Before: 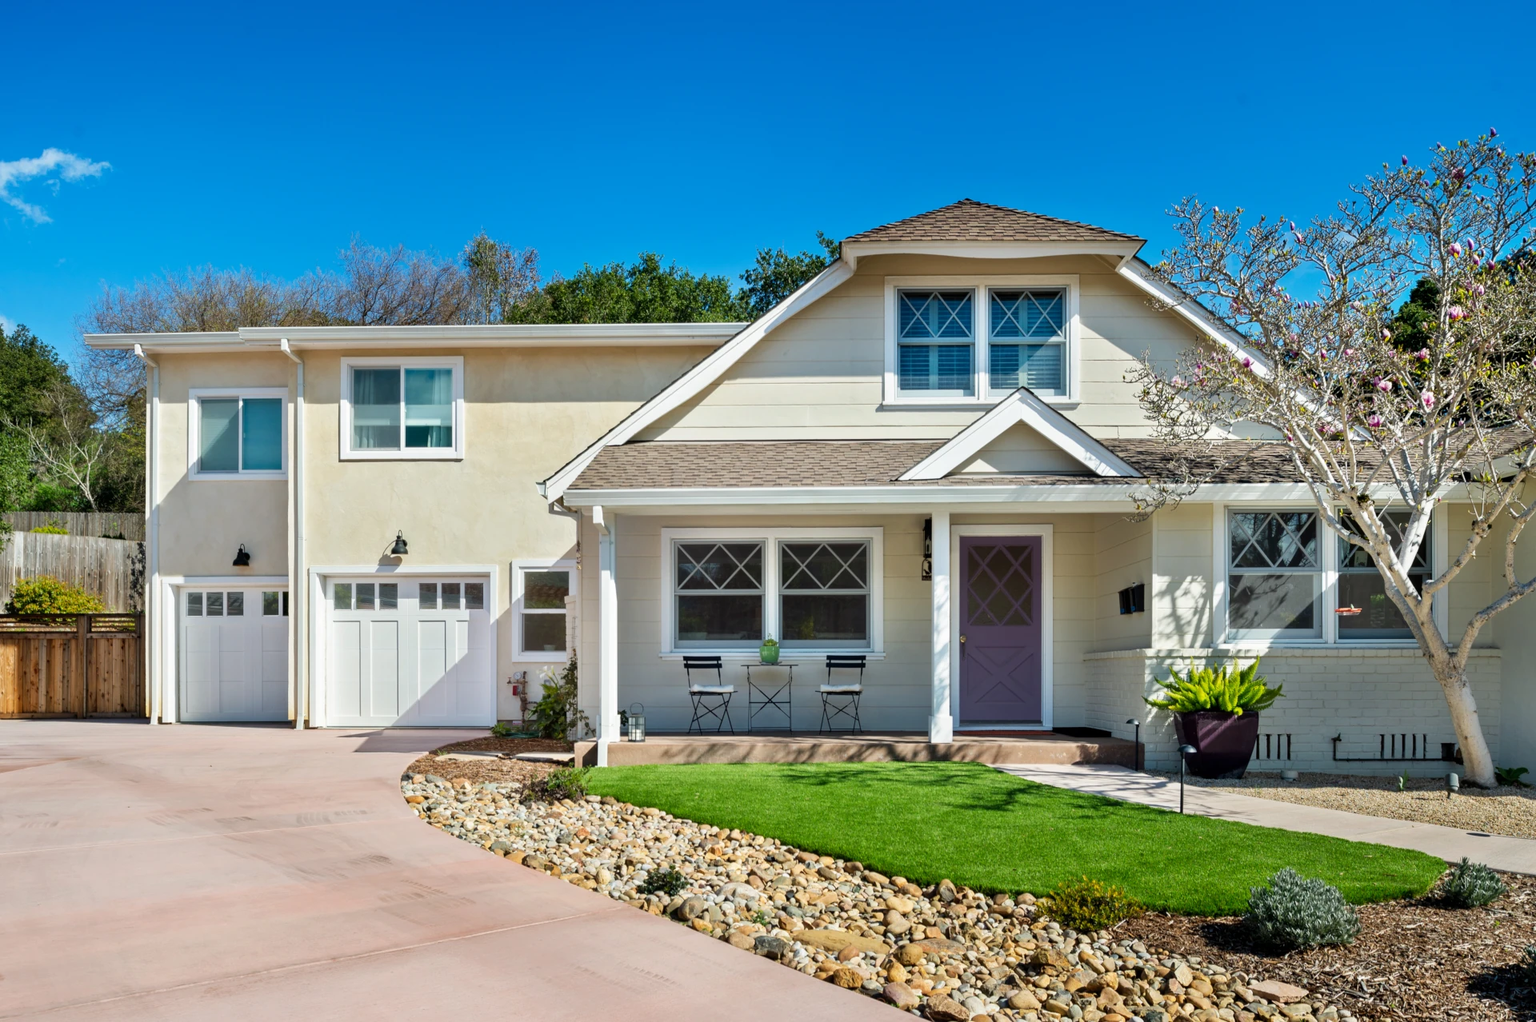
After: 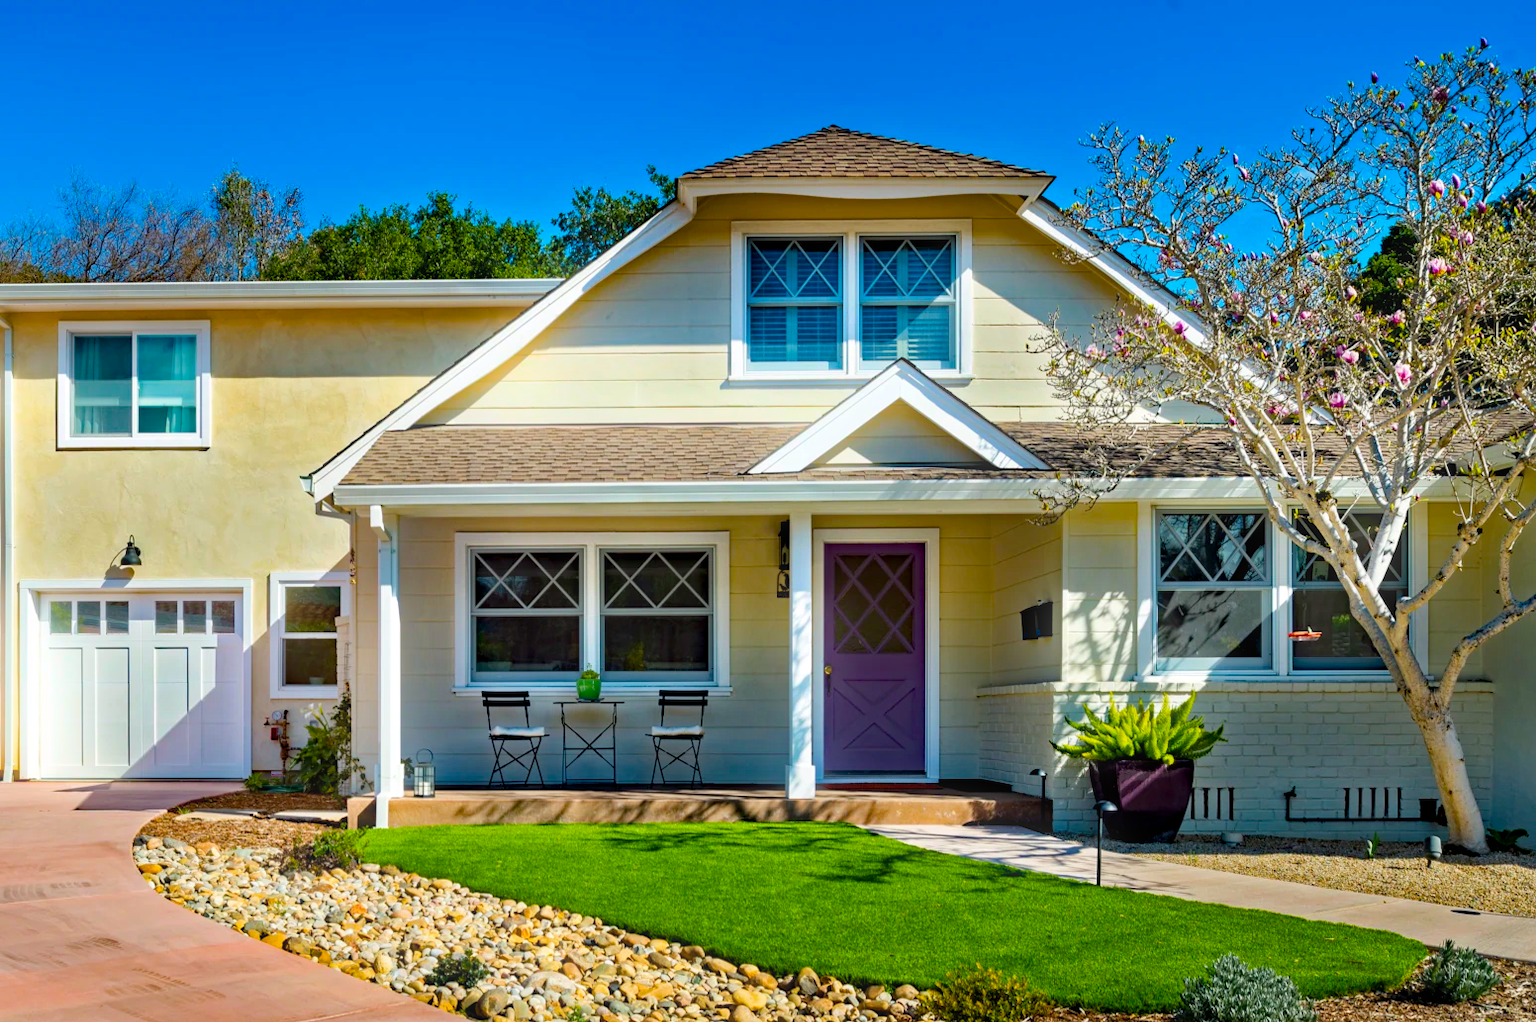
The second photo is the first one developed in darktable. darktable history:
bloom: size 5%, threshold 95%, strength 15%
color balance rgb: linear chroma grading › global chroma 15%, perceptual saturation grading › global saturation 30%
crop: left 19.159%, top 9.58%, bottom 9.58%
haze removal: strength 0.5, distance 0.43, compatibility mode true, adaptive false
